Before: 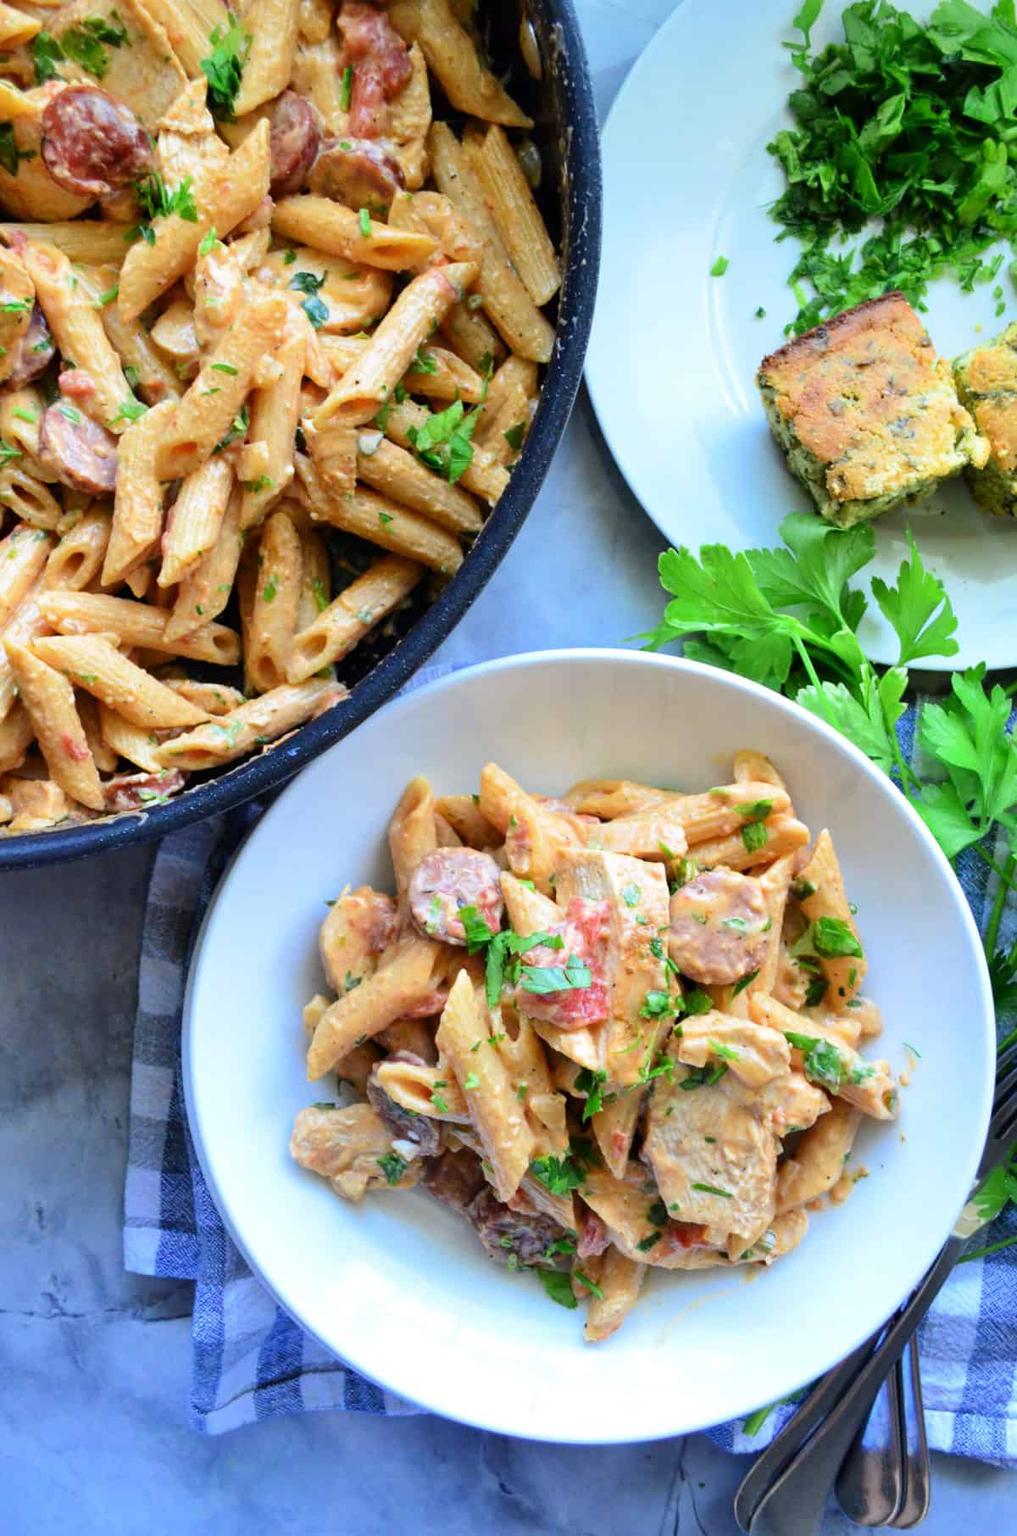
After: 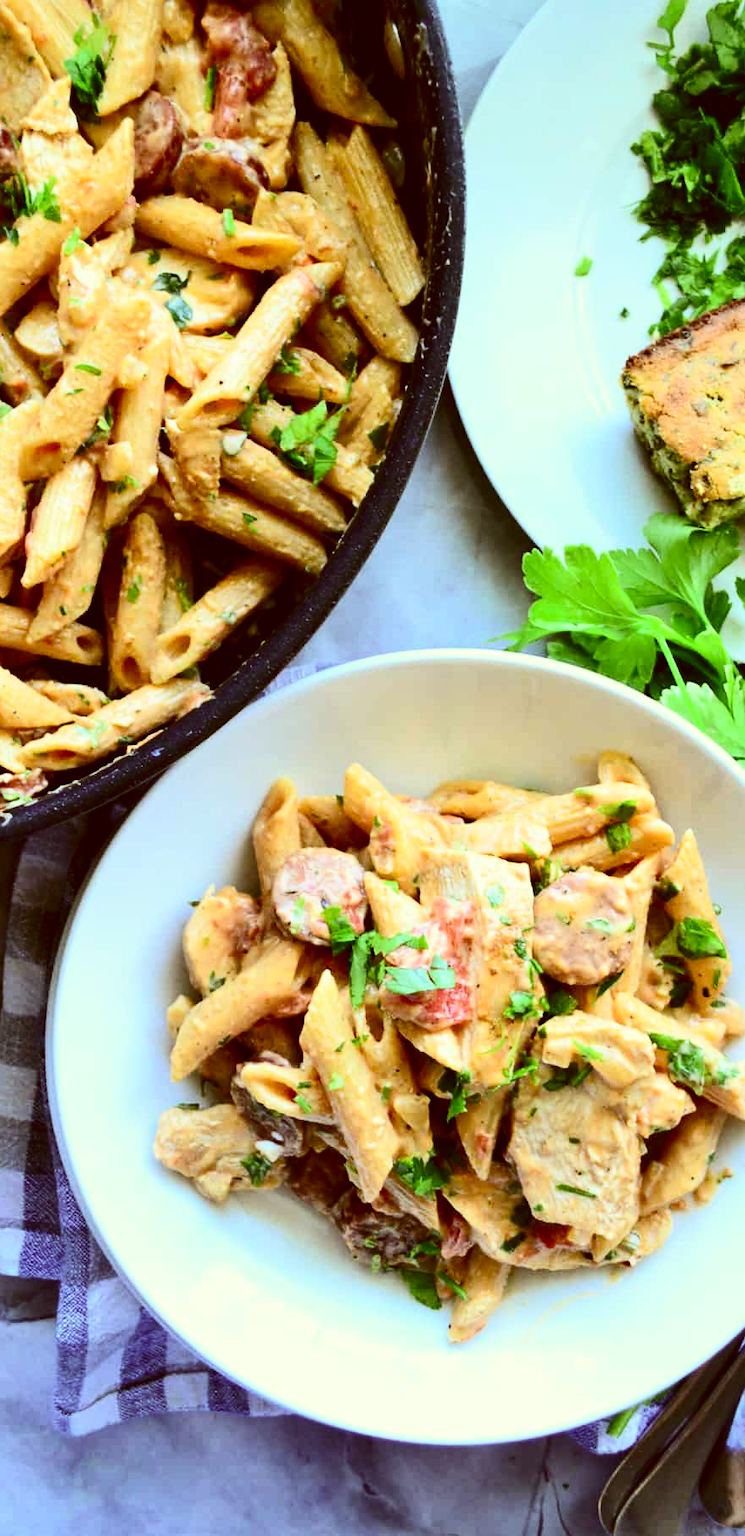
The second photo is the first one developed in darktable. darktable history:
crop: left 13.465%, right 13.264%
color correction: highlights a* -5.37, highlights b* 9.8, shadows a* 9.65, shadows b* 24.92
contrast brightness saturation: contrast 0.297
